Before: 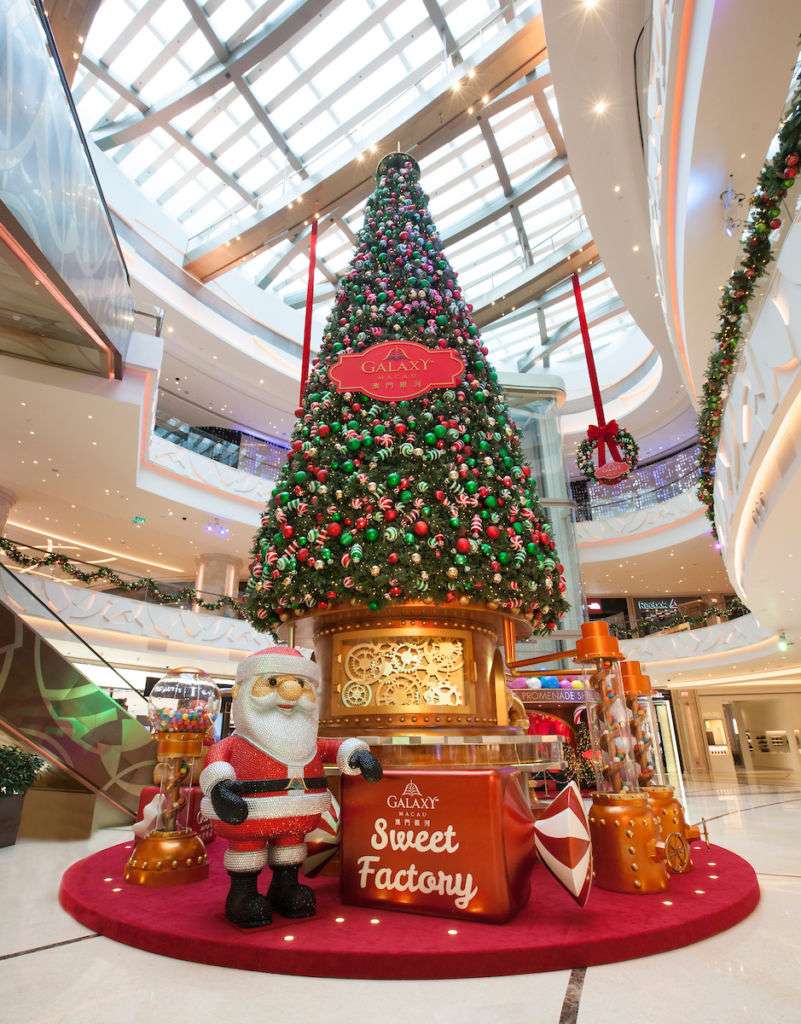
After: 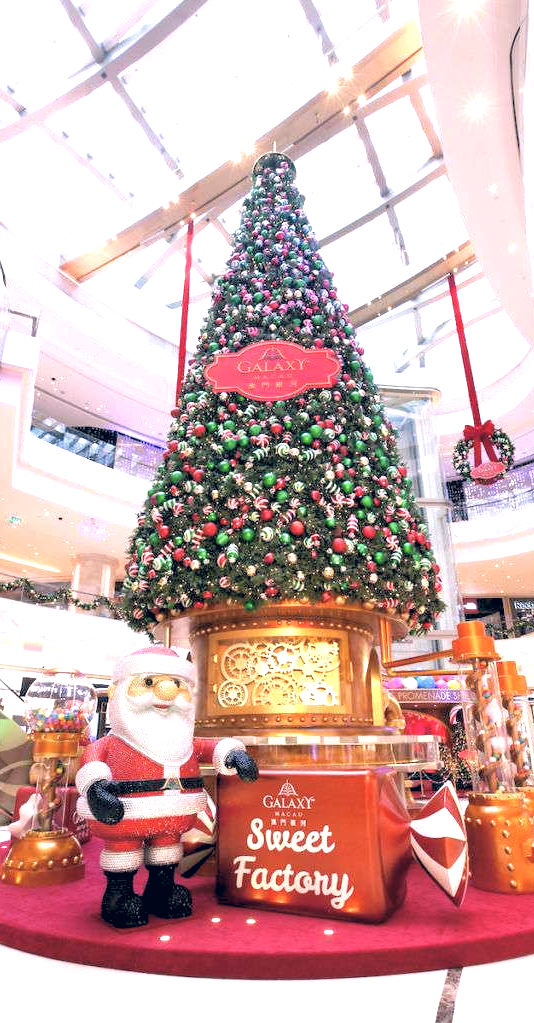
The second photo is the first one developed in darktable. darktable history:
rgb levels: levels [[0.013, 0.434, 0.89], [0, 0.5, 1], [0, 0.5, 1]]
white balance: red 0.931, blue 1.11
crop and rotate: left 15.546%, right 17.787%
color correction: highlights a* 14.46, highlights b* 5.85, shadows a* -5.53, shadows b* -15.24, saturation 0.85
exposure: black level correction 0, exposure 0.9 EV, compensate highlight preservation false
